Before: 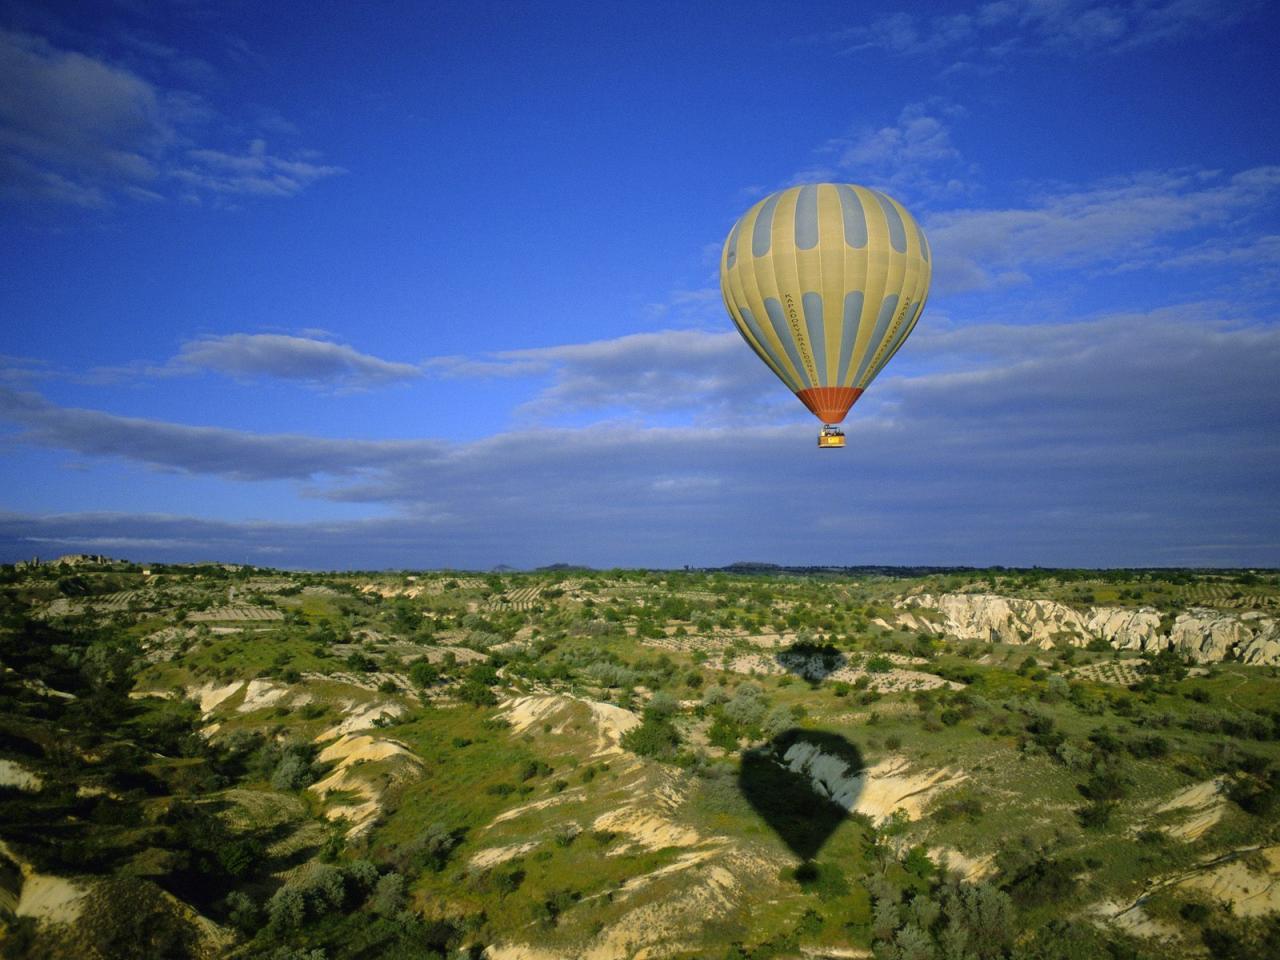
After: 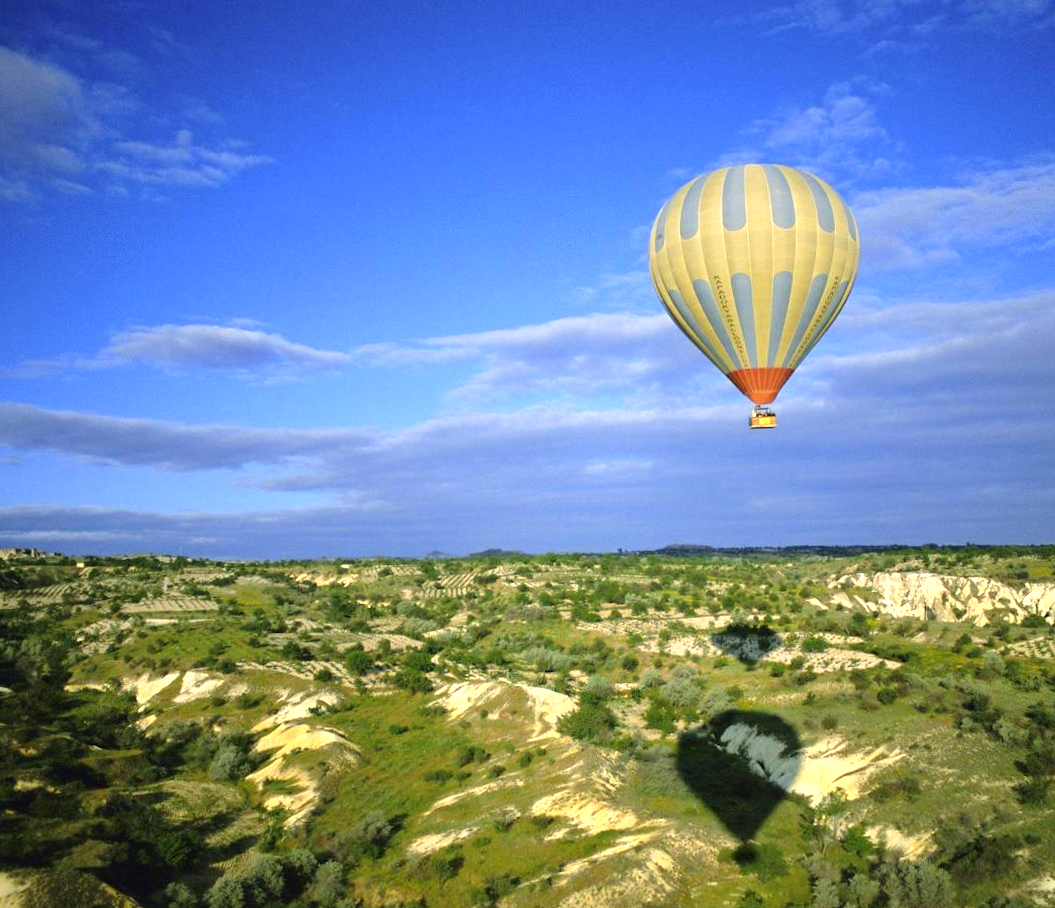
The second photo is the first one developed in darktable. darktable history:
exposure: black level correction 0, exposure 0.877 EV, compensate exposure bias true, compensate highlight preservation false
crop and rotate: angle 1°, left 4.281%, top 0.642%, right 11.383%, bottom 2.486%
